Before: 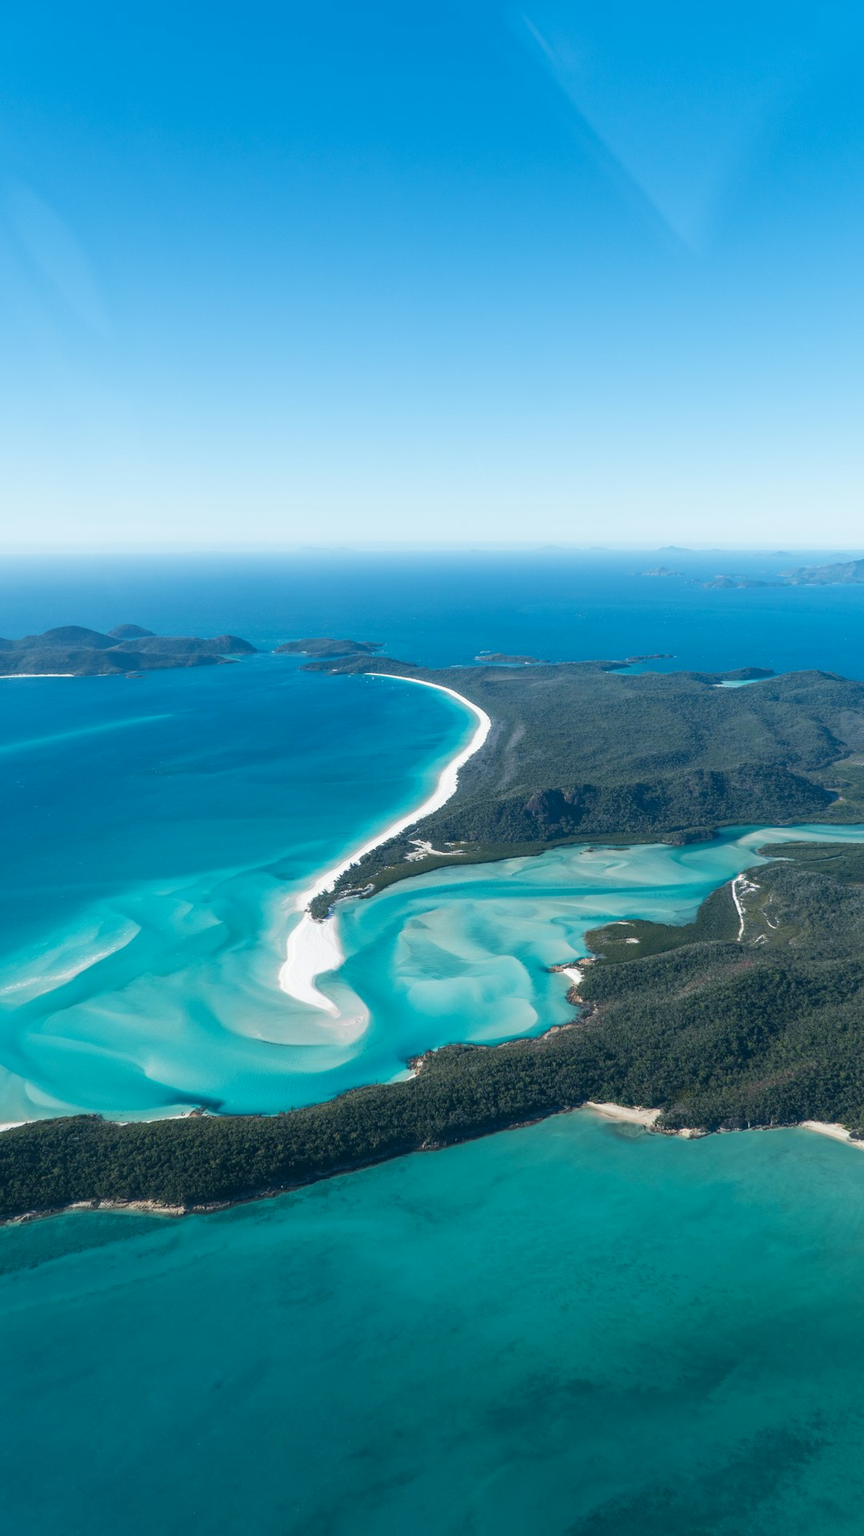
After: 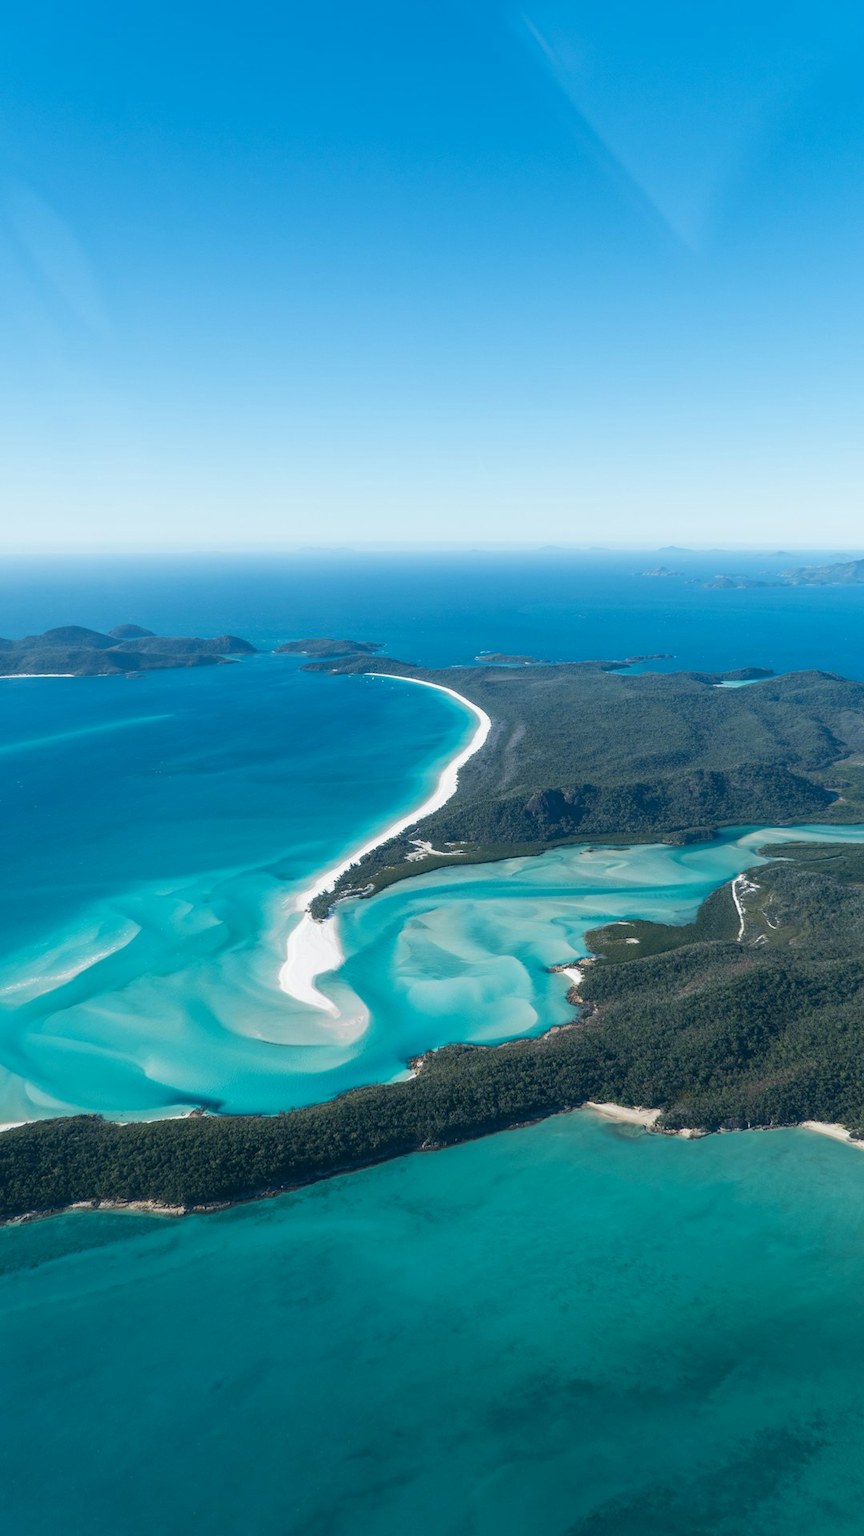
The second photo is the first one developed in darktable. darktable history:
exposure: exposure -0.041 EV, compensate exposure bias true, compensate highlight preservation false
